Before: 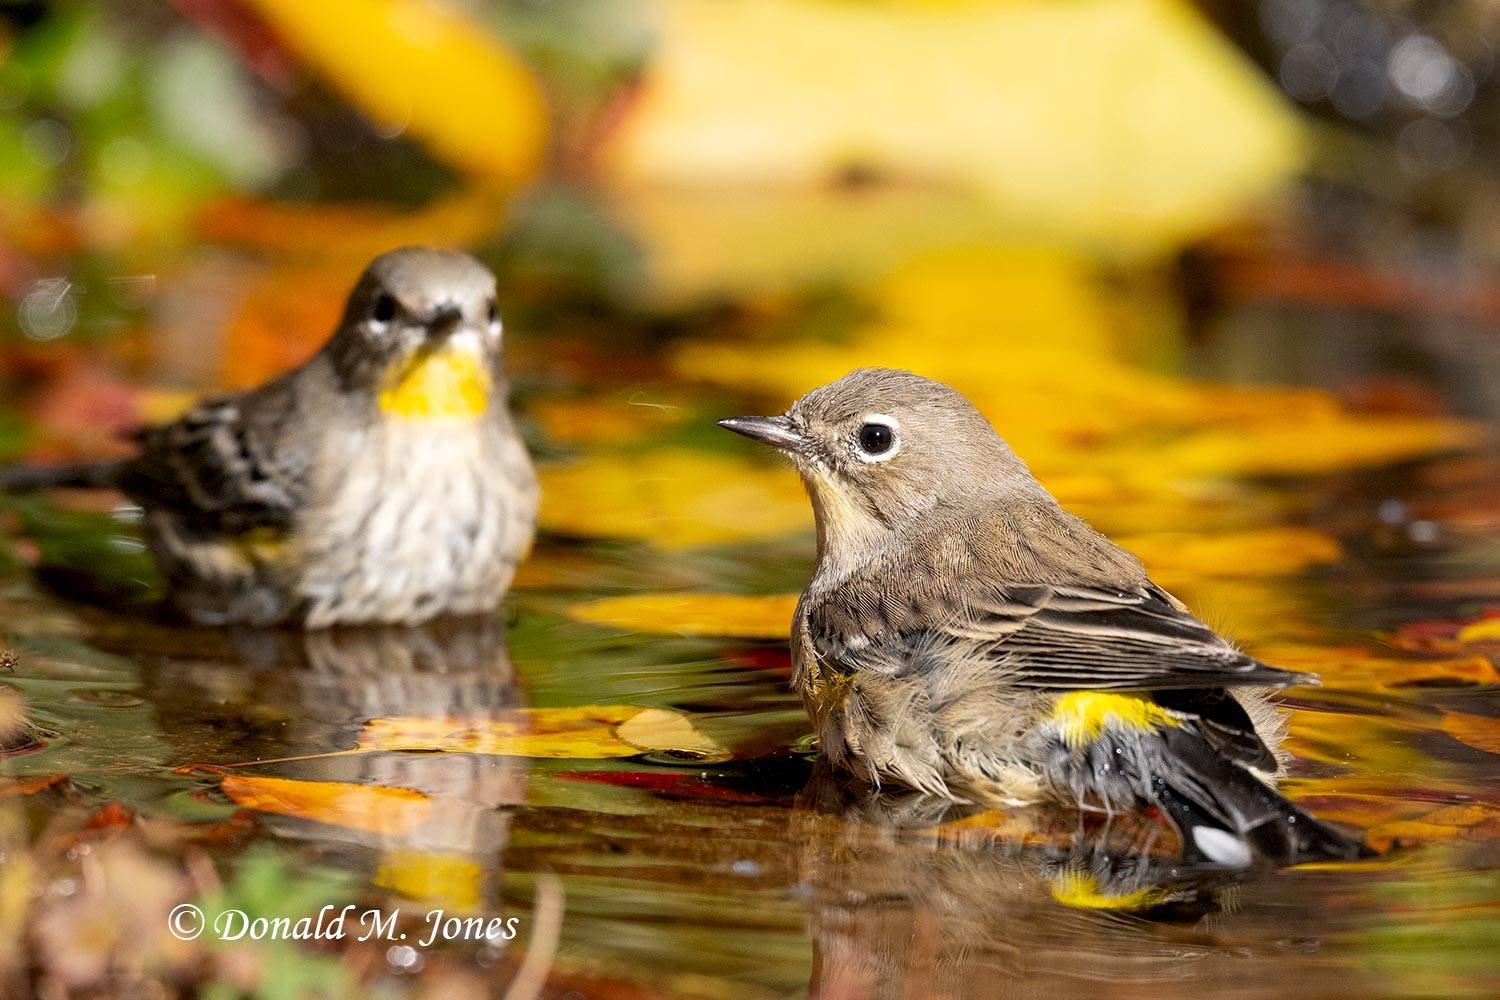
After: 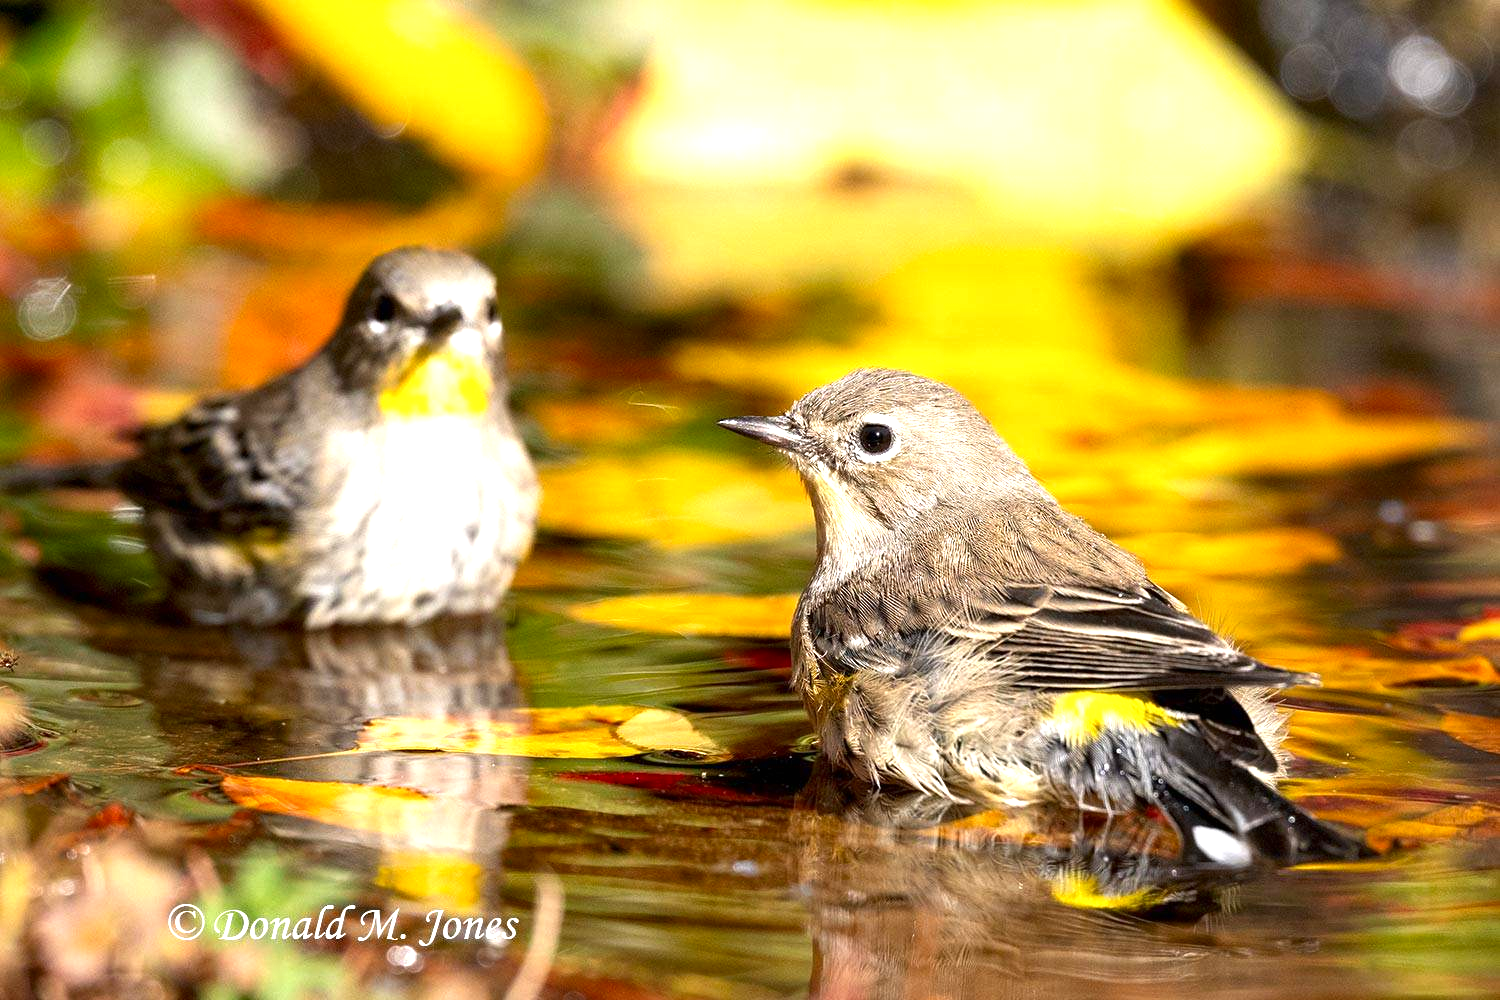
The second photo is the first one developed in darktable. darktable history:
contrast brightness saturation: brightness -0.09
exposure: black level correction 0, exposure 0.877 EV, compensate exposure bias true, compensate highlight preservation false
